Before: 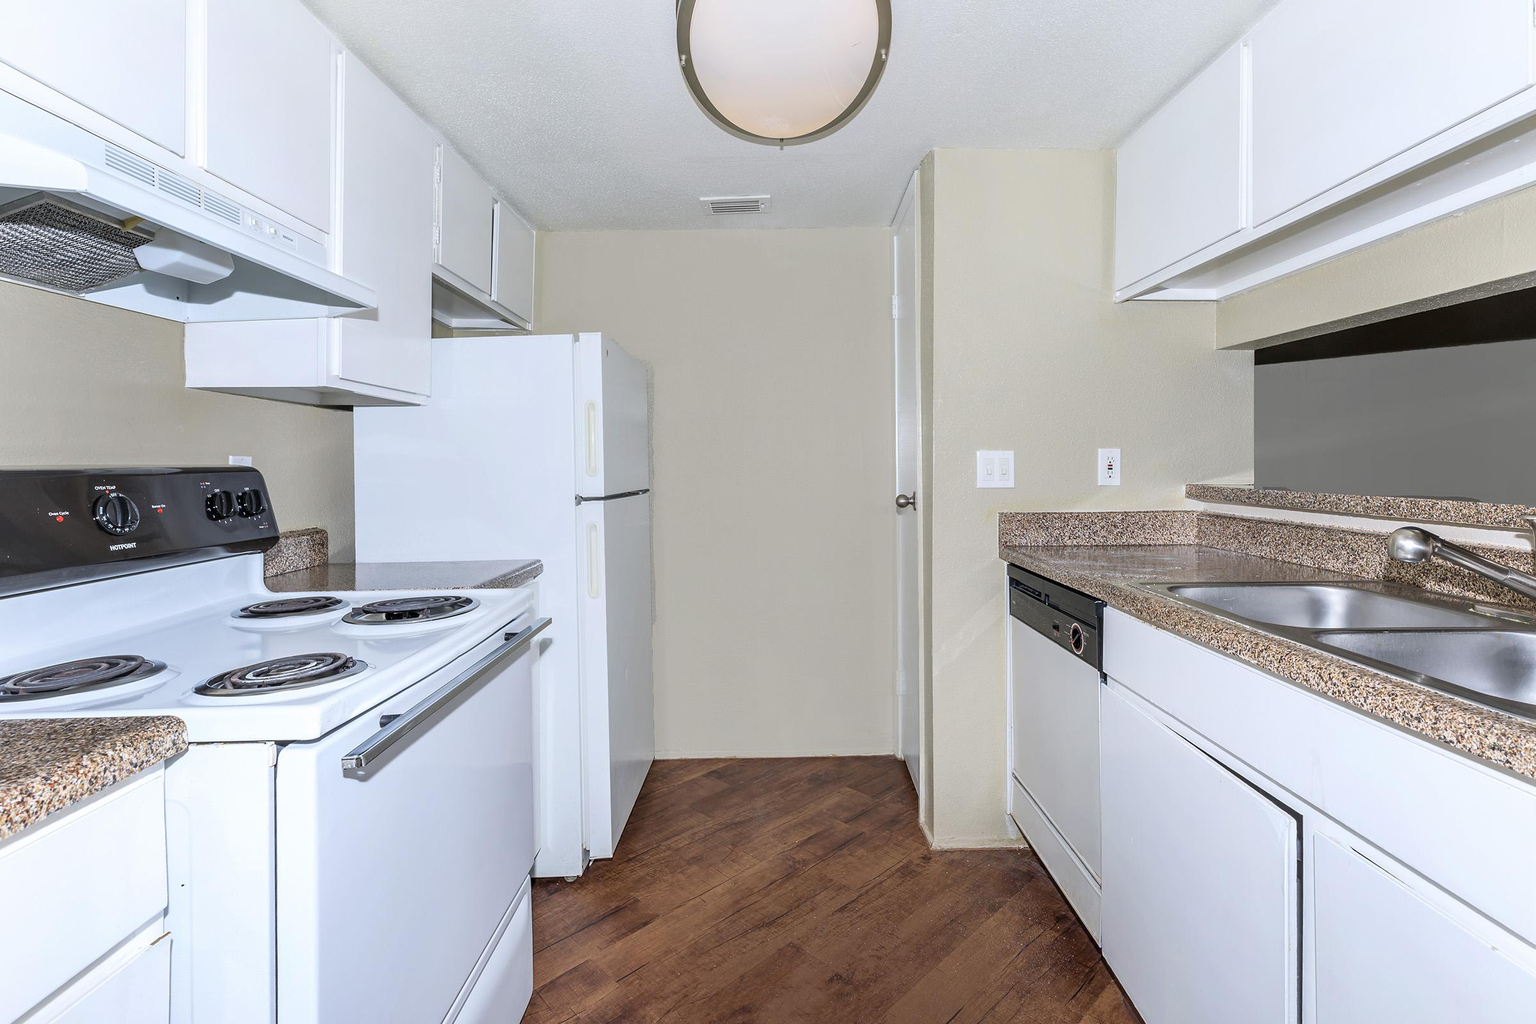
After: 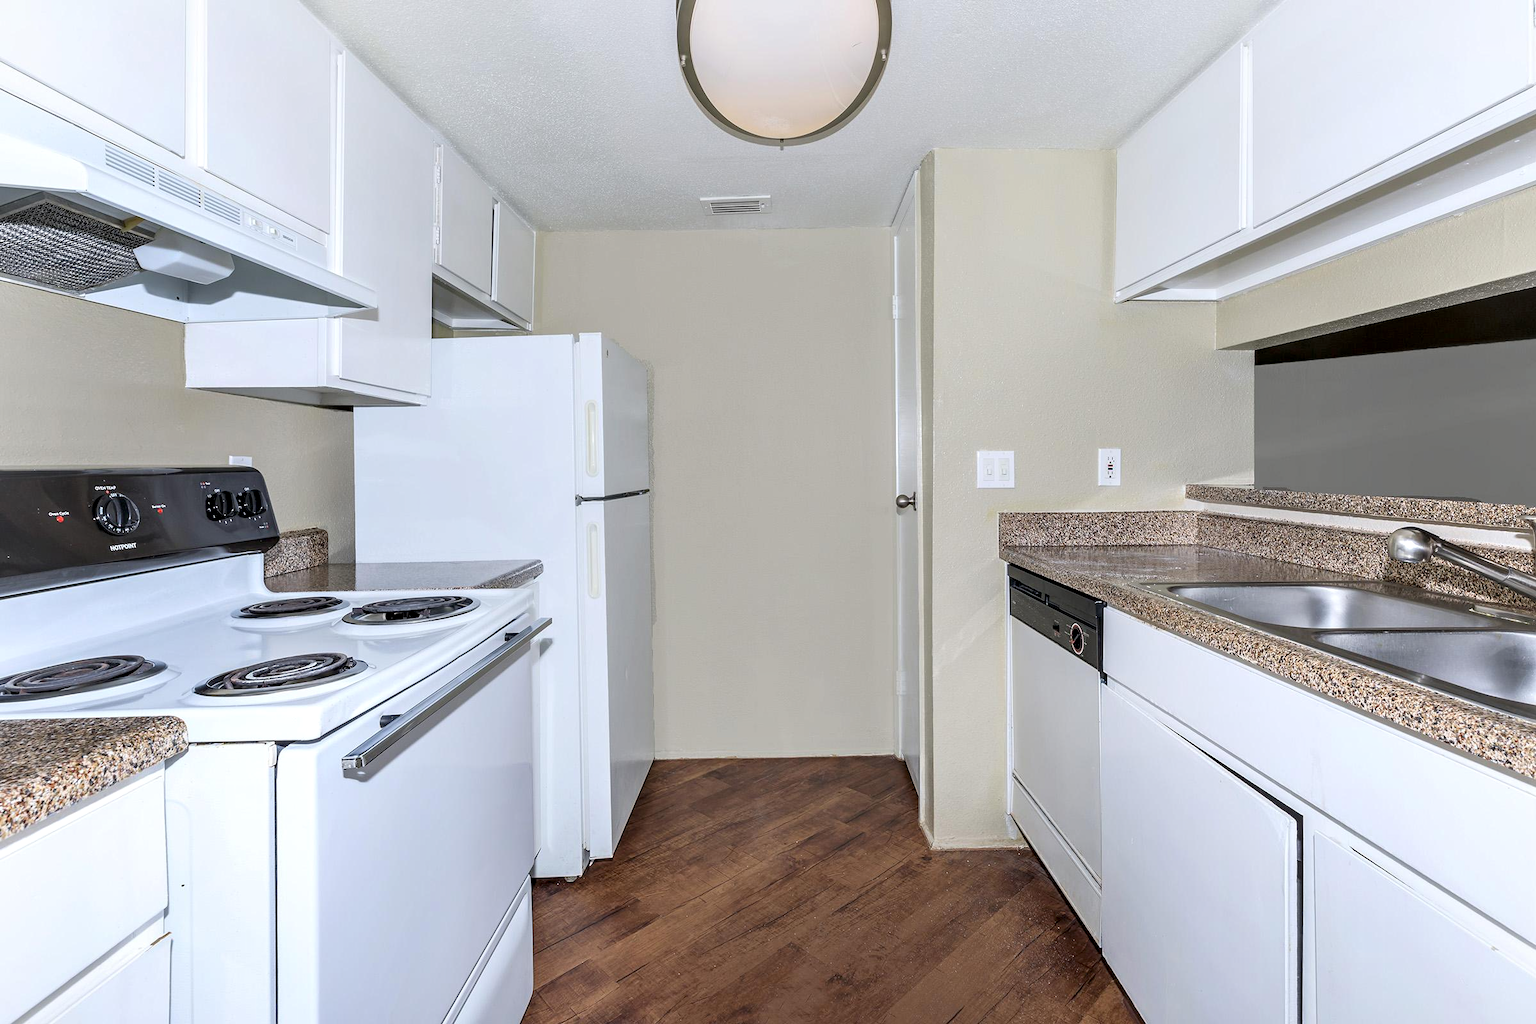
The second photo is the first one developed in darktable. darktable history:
contrast equalizer: octaves 7, y [[0.6 ×6], [0.55 ×6], [0 ×6], [0 ×6], [0 ×6]], mix 0.28
